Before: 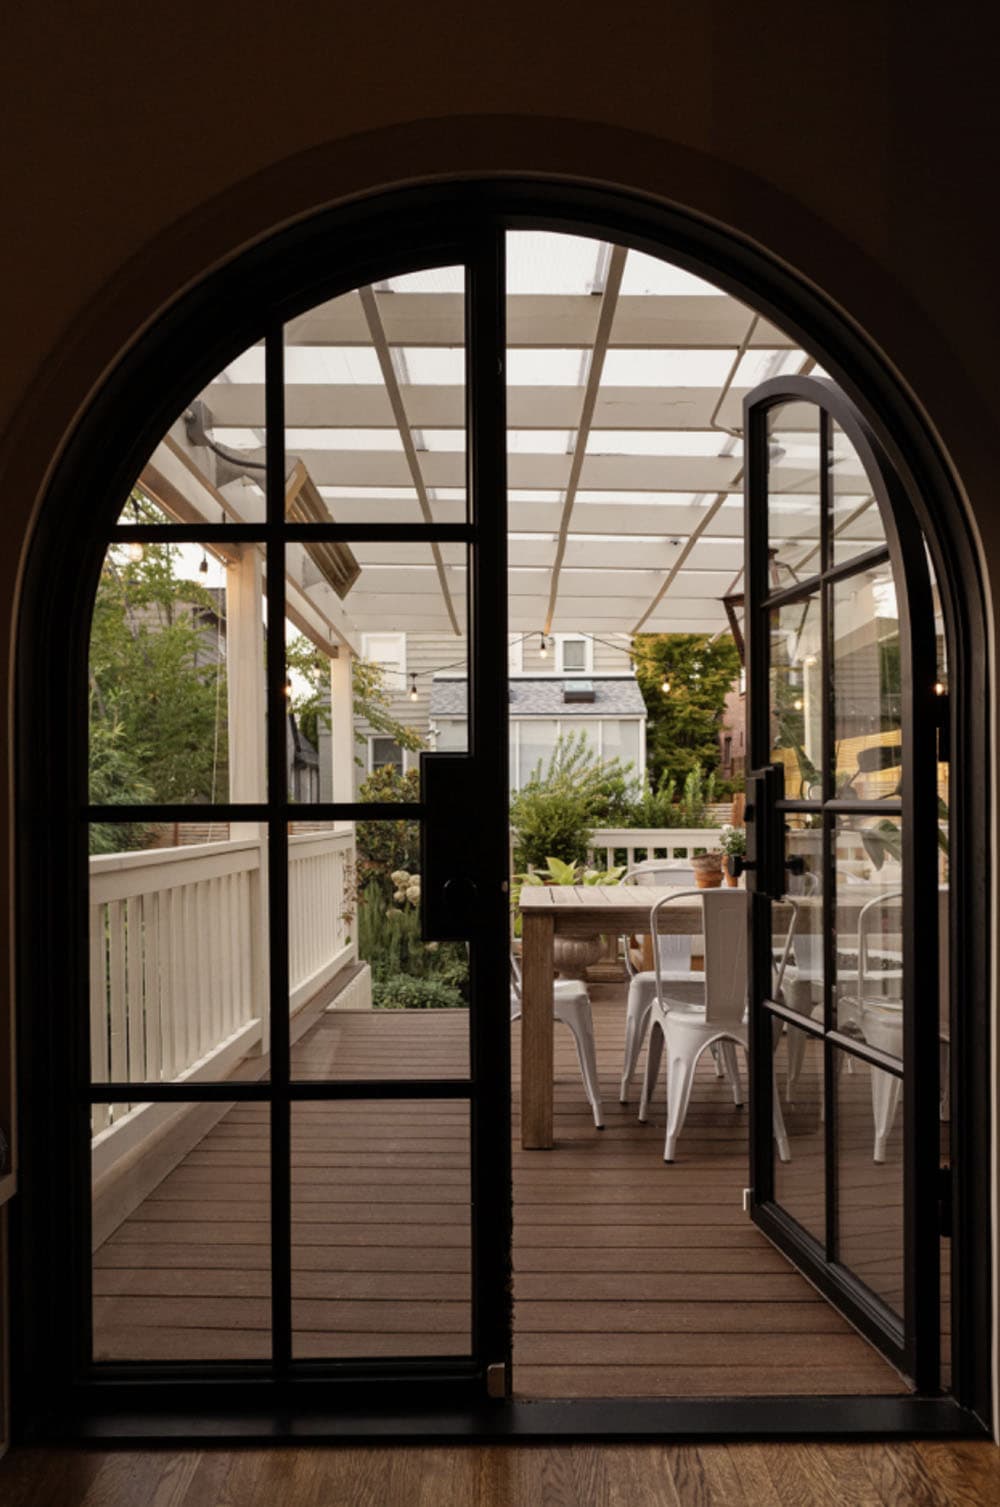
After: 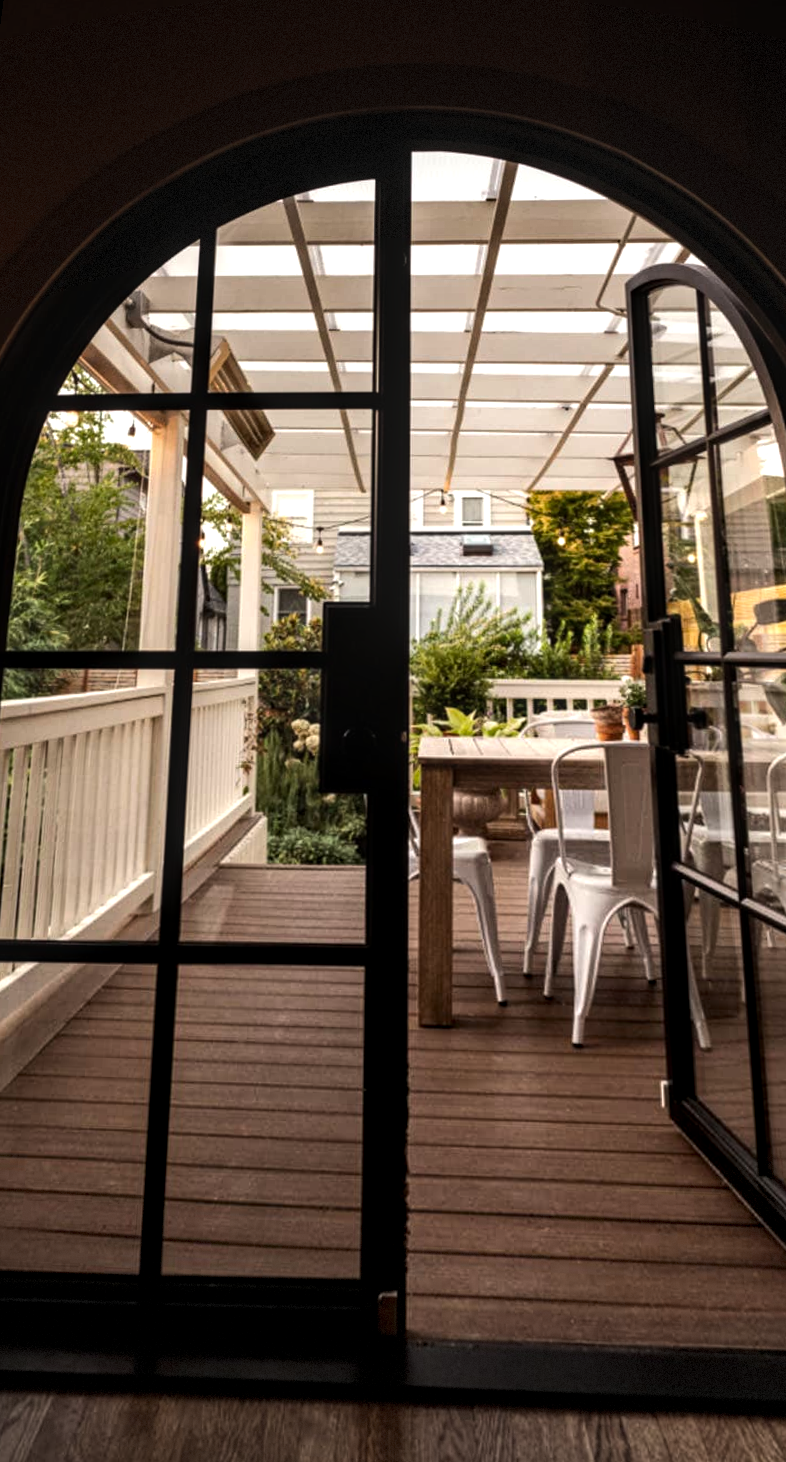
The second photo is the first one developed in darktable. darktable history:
crop and rotate: right 5.167%
rotate and perspective: rotation 0.72°, lens shift (vertical) -0.352, lens shift (horizontal) -0.051, crop left 0.152, crop right 0.859, crop top 0.019, crop bottom 0.964
tone equalizer: -8 EV -0.75 EV, -7 EV -0.7 EV, -6 EV -0.6 EV, -5 EV -0.4 EV, -3 EV 0.4 EV, -2 EV 0.6 EV, -1 EV 0.7 EV, +0 EV 0.75 EV, edges refinement/feathering 500, mask exposure compensation -1.57 EV, preserve details no
vignetting: fall-off start 100%, brightness -0.406, saturation -0.3, width/height ratio 1.324, dithering 8-bit output, unbound false
local contrast: on, module defaults
